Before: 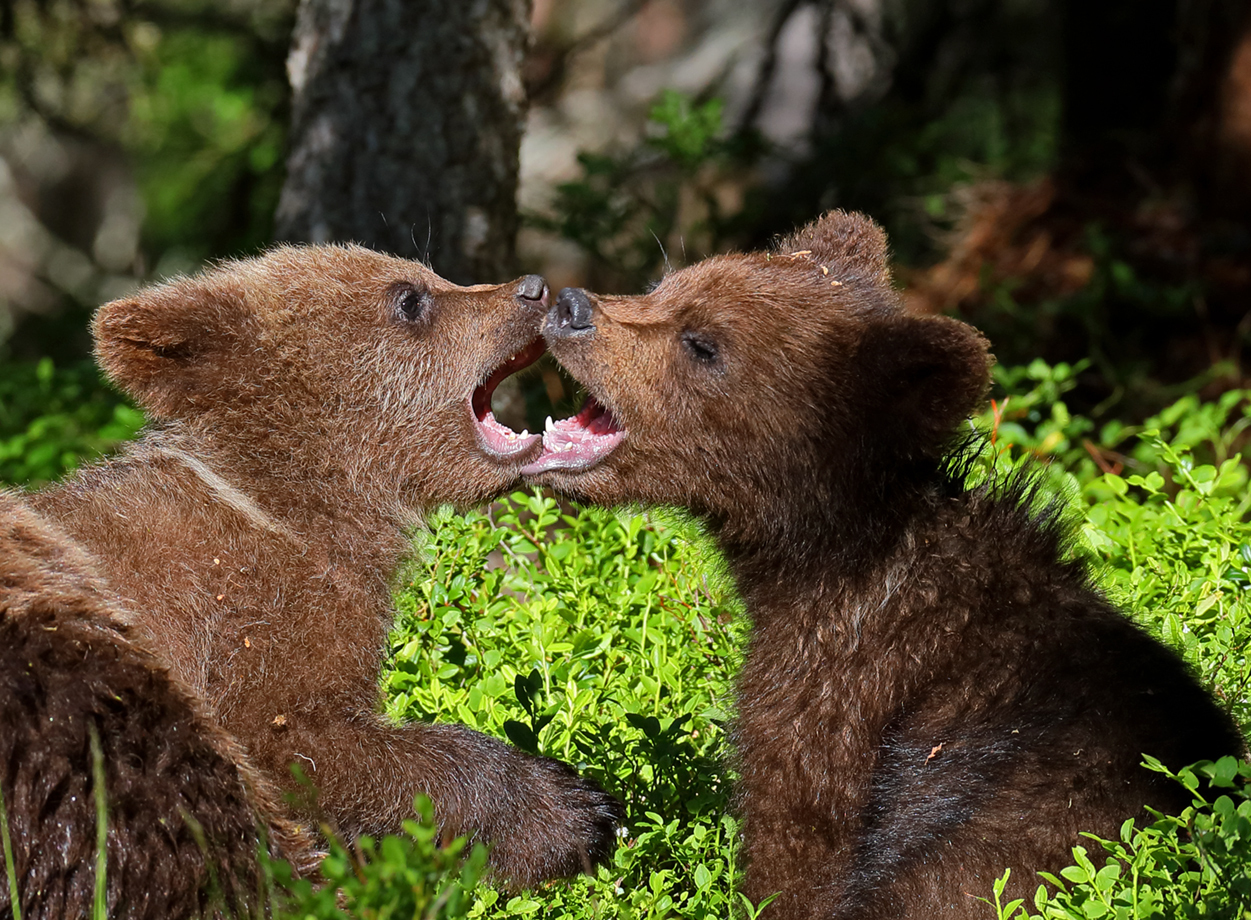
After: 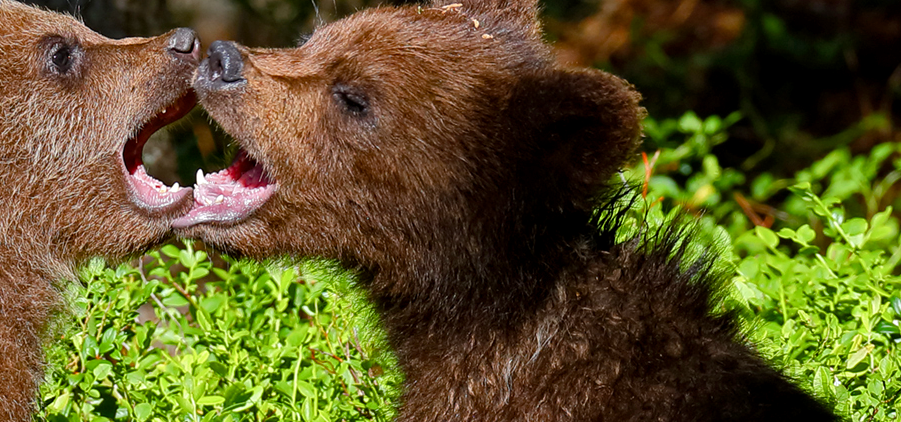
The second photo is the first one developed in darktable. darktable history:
color balance rgb: perceptual saturation grading › global saturation 20%, perceptual saturation grading › highlights -25%, perceptual saturation grading › shadows 25%
white balance: emerald 1
local contrast: highlights 100%, shadows 100%, detail 120%, midtone range 0.2
crop and rotate: left 27.938%, top 27.046%, bottom 27.046%
